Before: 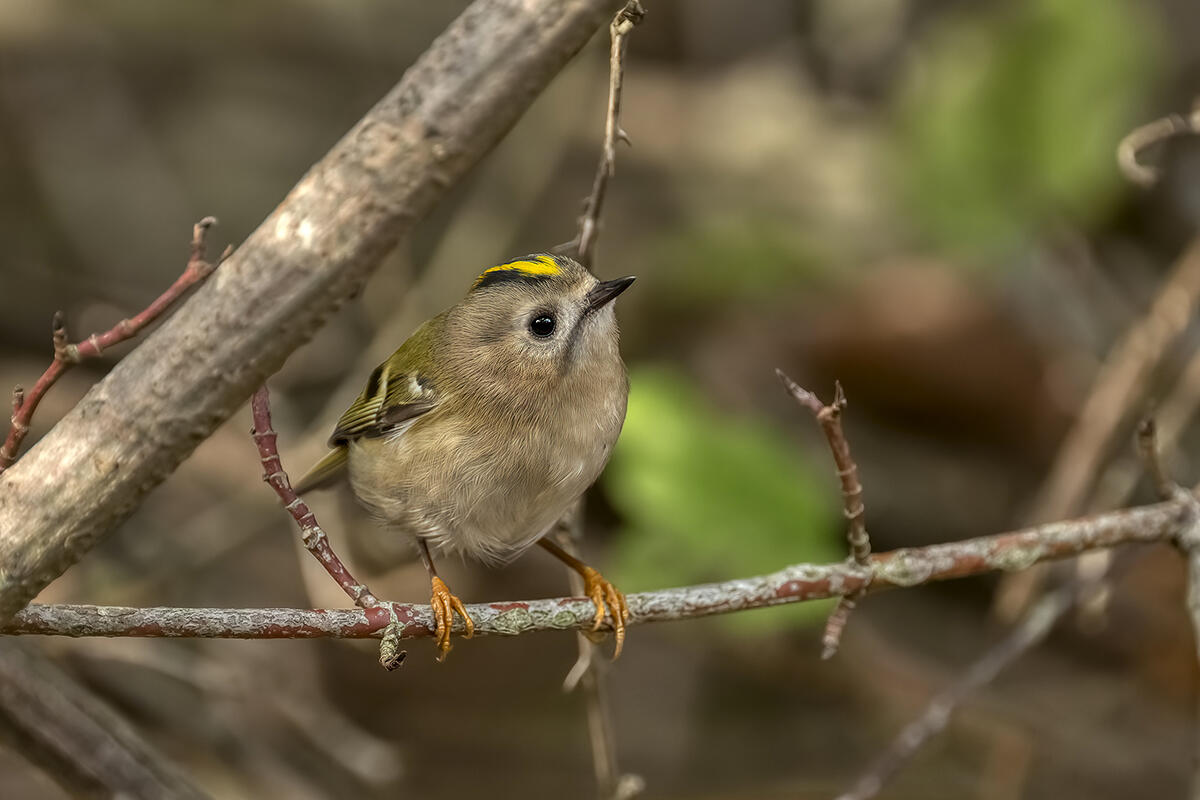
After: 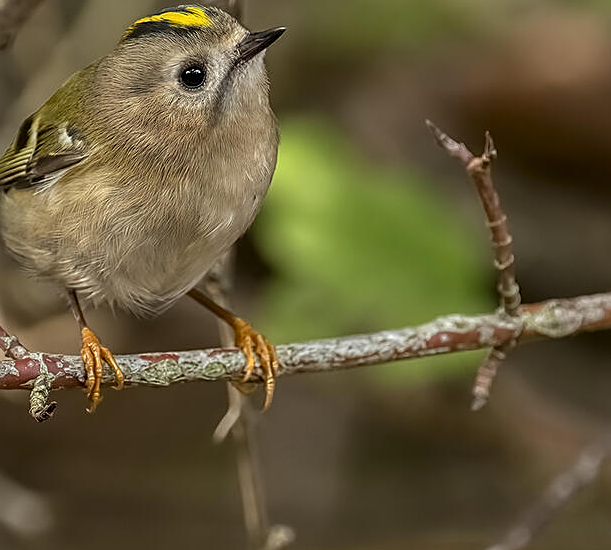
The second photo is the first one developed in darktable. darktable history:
crop and rotate: left 29.237%, top 31.152%, right 19.807%
sharpen: on, module defaults
